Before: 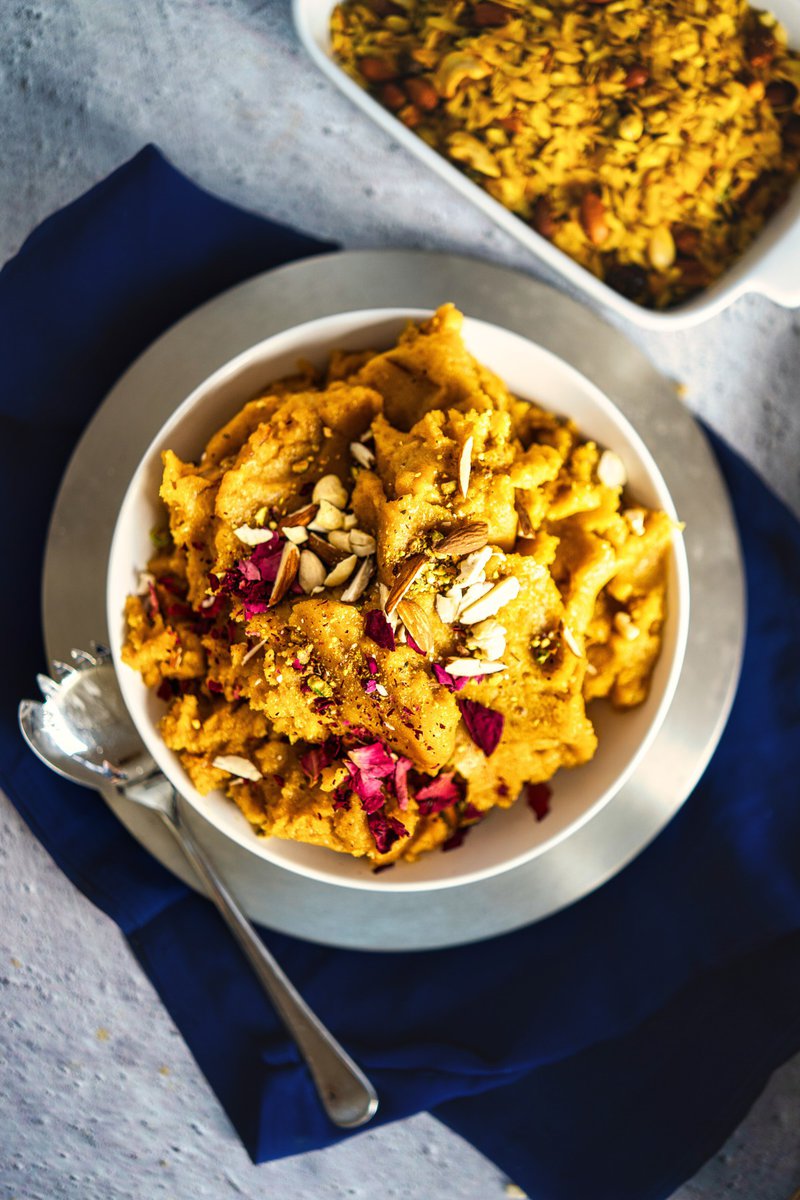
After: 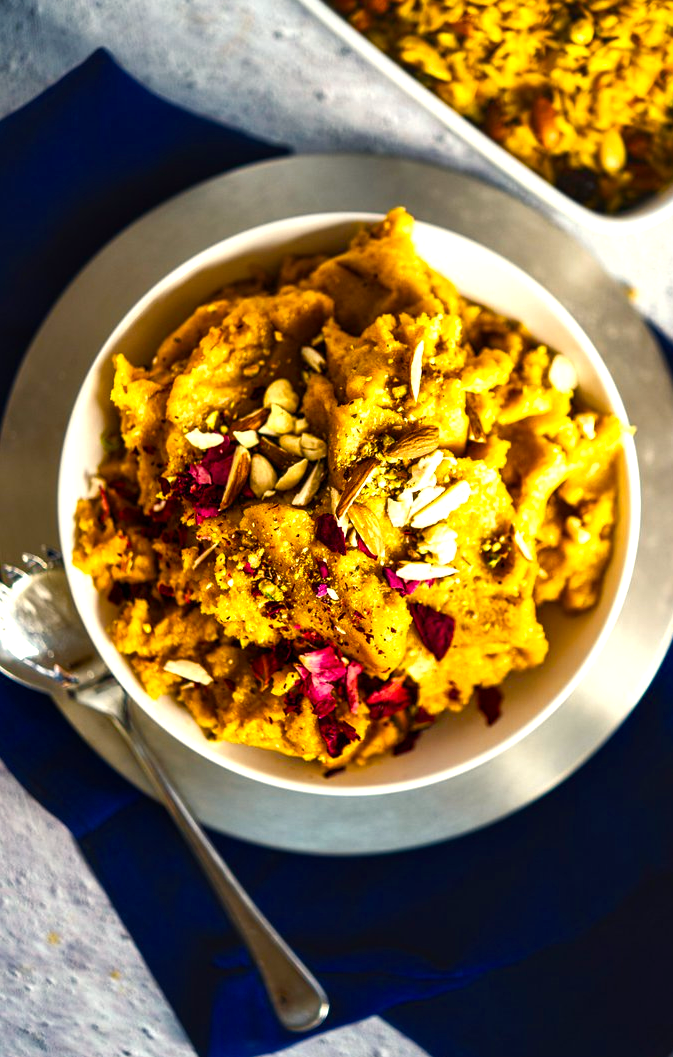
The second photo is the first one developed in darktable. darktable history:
color balance rgb: highlights gain › chroma 2.994%, highlights gain › hue 77.63°, shadows fall-off 102.944%, perceptual saturation grading › global saturation 35.086%, perceptual saturation grading › highlights -29.812%, perceptual saturation grading › shadows 35.885%, perceptual brilliance grading › highlights 13.994%, perceptual brilliance grading › shadows -18.64%, mask middle-gray fulcrum 22.791%
crop: left 6.249%, top 8.057%, right 9.524%, bottom 3.833%
